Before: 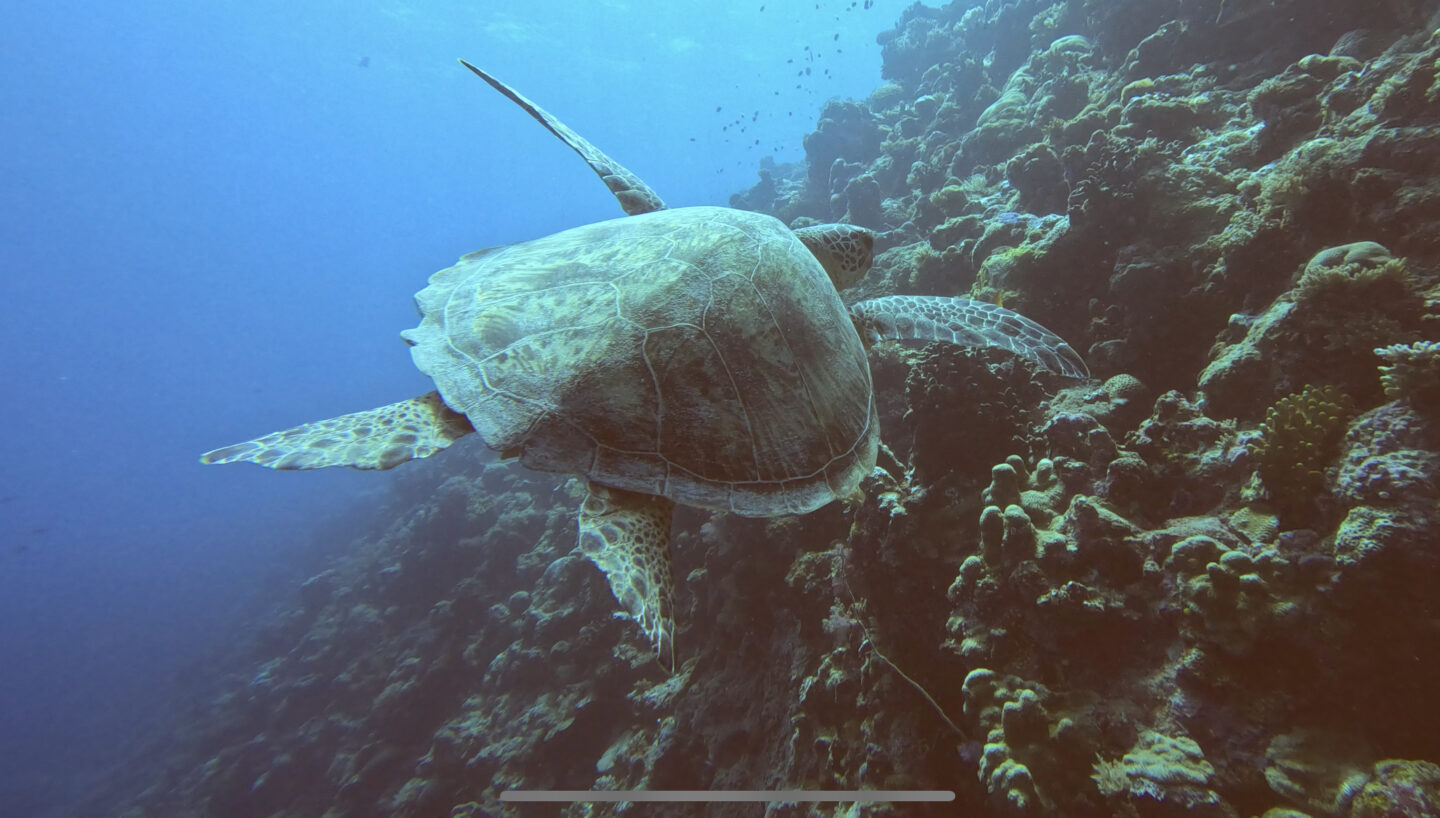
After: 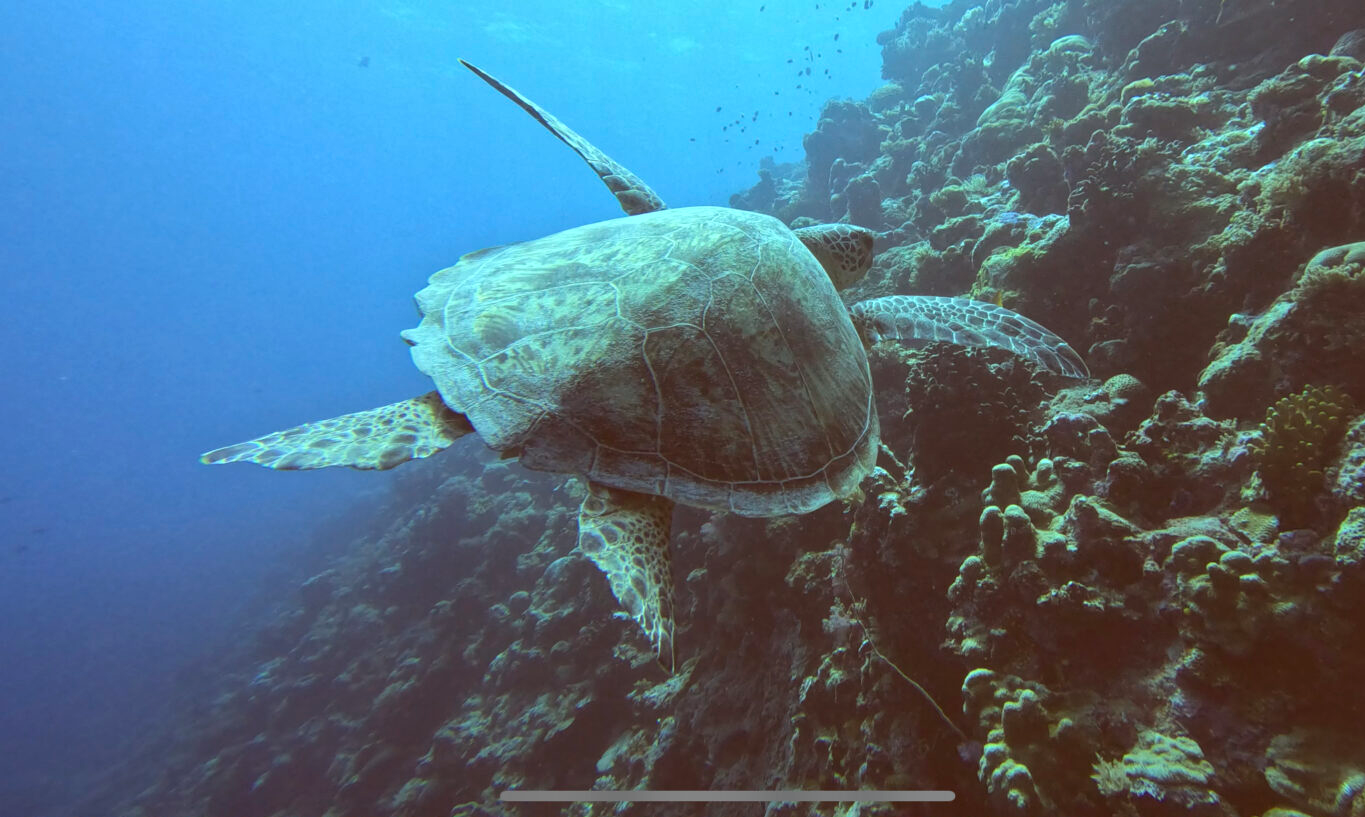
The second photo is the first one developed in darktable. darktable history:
crop and rotate: right 5.167%
contrast equalizer: octaves 7, y [[0.6 ×6], [0.55 ×6], [0 ×6], [0 ×6], [0 ×6]], mix 0.29
